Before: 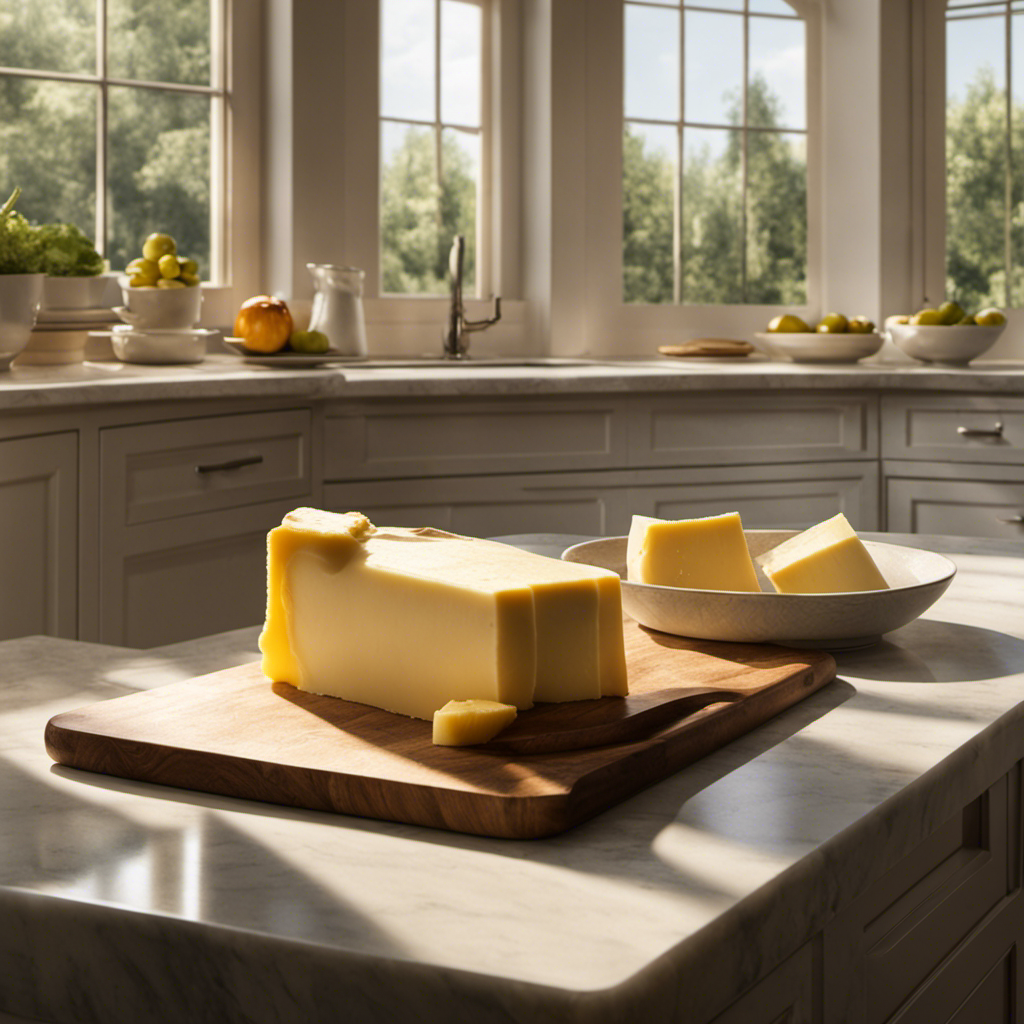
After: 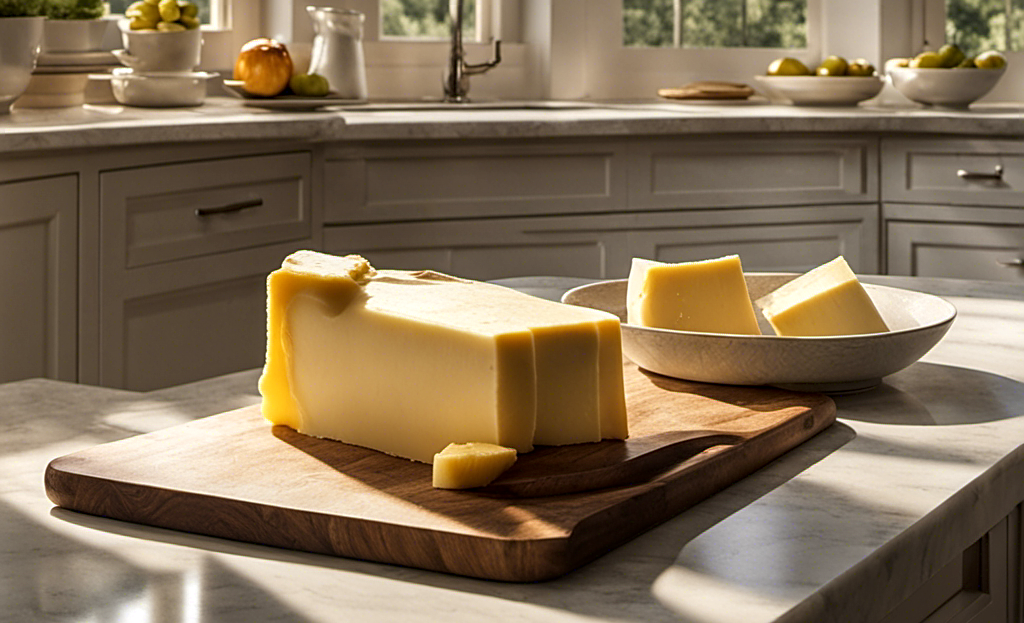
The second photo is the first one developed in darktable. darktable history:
crop and rotate: top 25.148%, bottom 13.986%
local contrast: detail 130%
sharpen: amount 0.498
